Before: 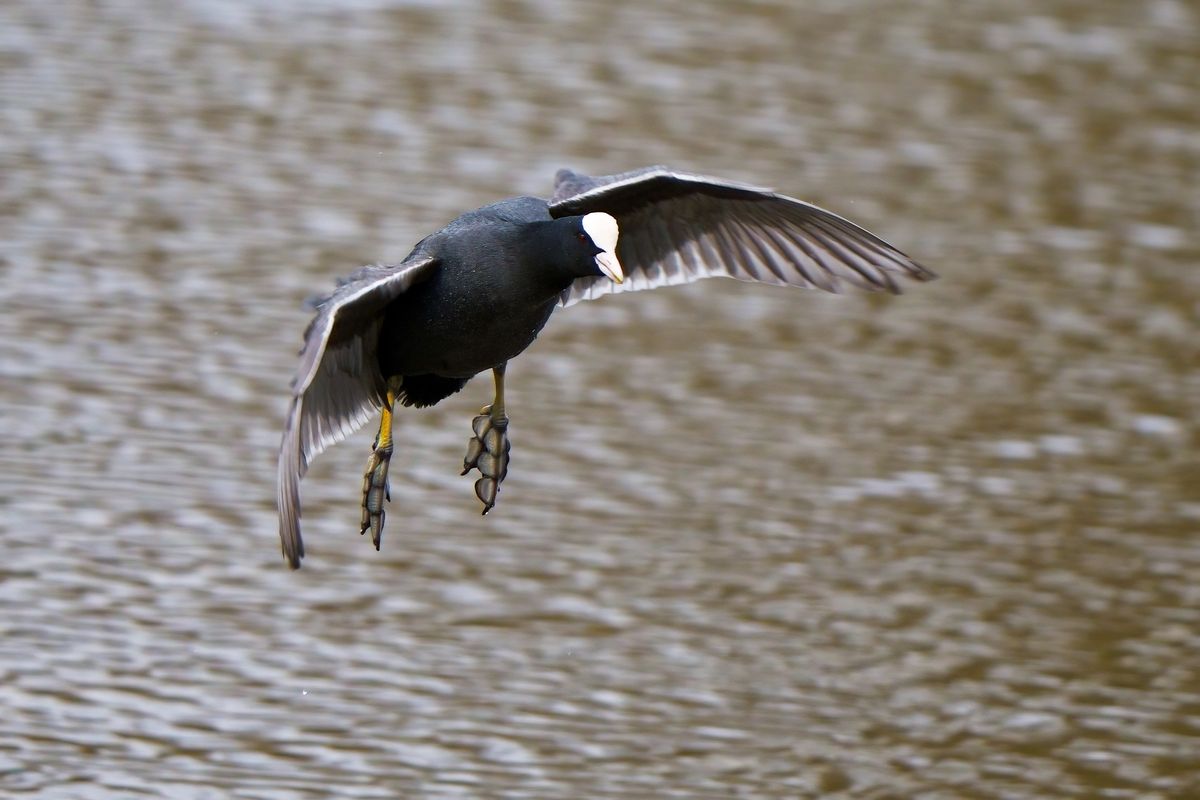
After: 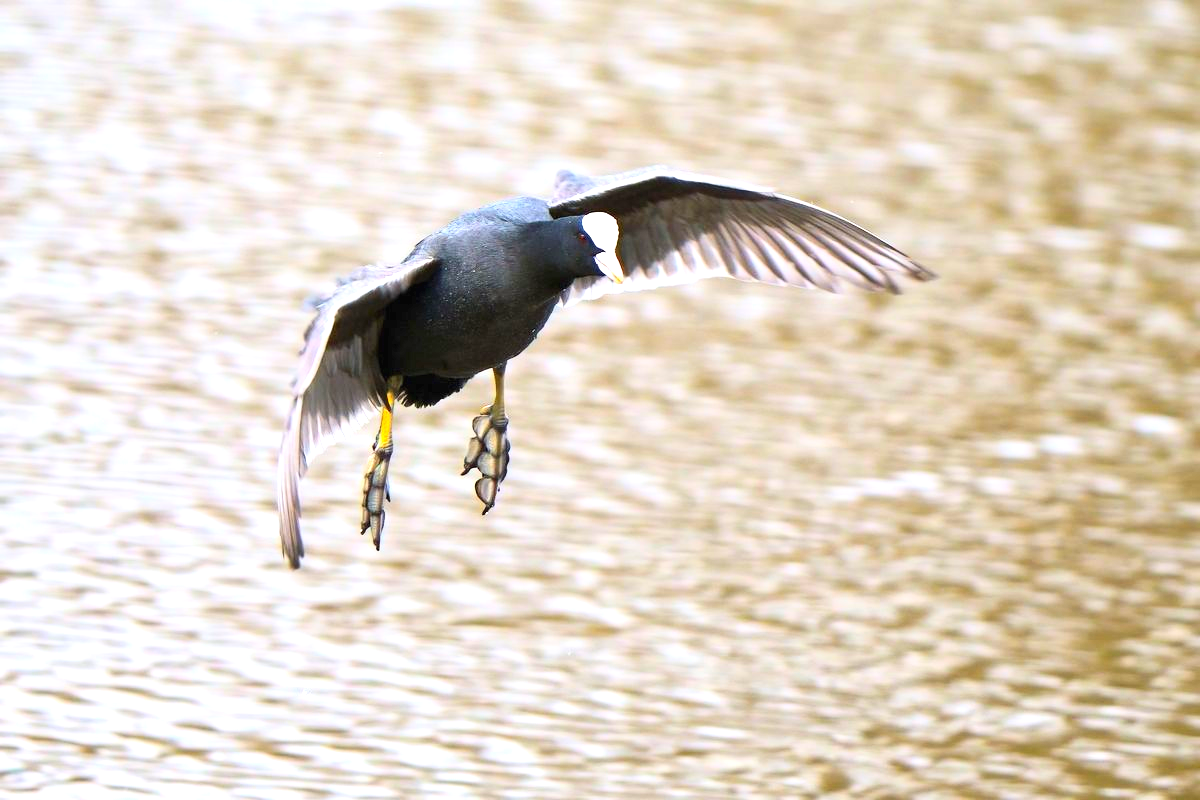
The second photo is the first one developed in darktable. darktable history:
exposure: black level correction 0, exposure 0.592 EV, compensate exposure bias true, compensate highlight preservation false
contrast brightness saturation: contrast 0.195, brightness 0.166, saturation 0.227
